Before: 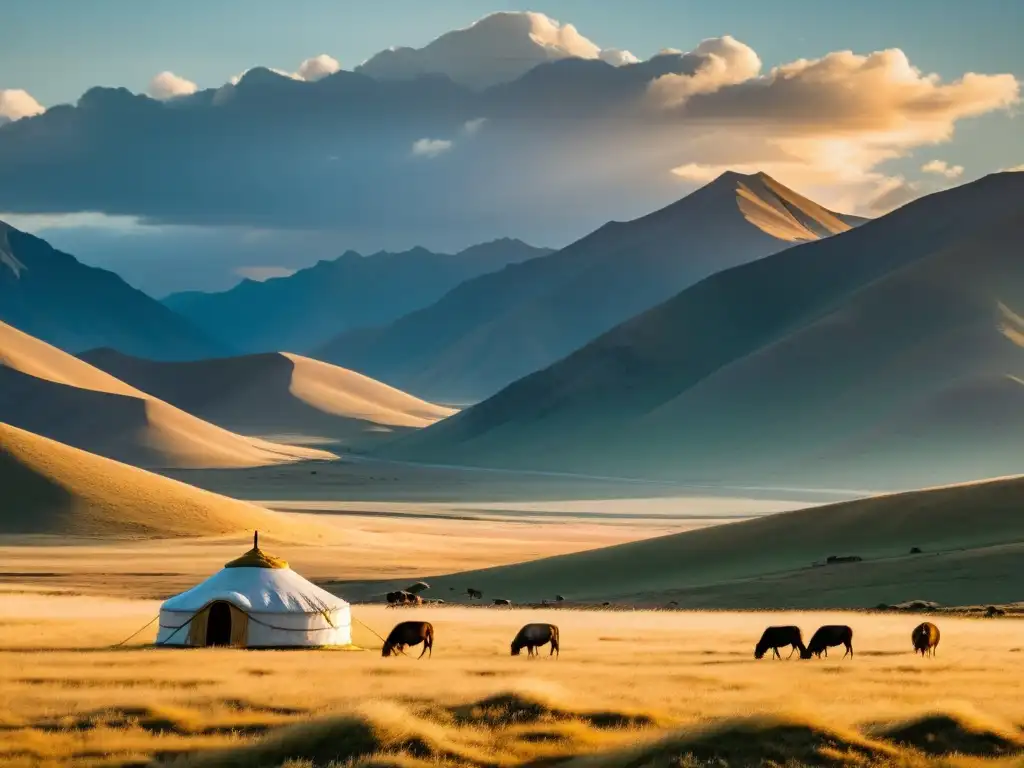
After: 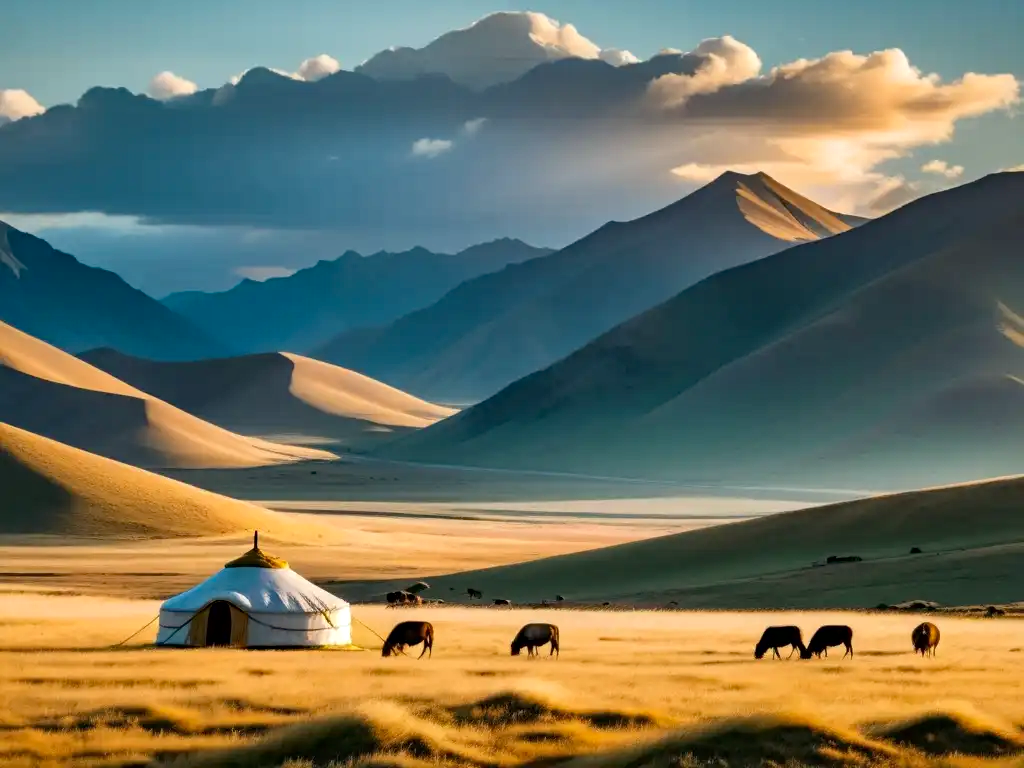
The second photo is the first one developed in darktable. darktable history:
haze removal: compatibility mode true, adaptive false
local contrast: mode bilateral grid, contrast 20, coarseness 50, detail 132%, midtone range 0.2
